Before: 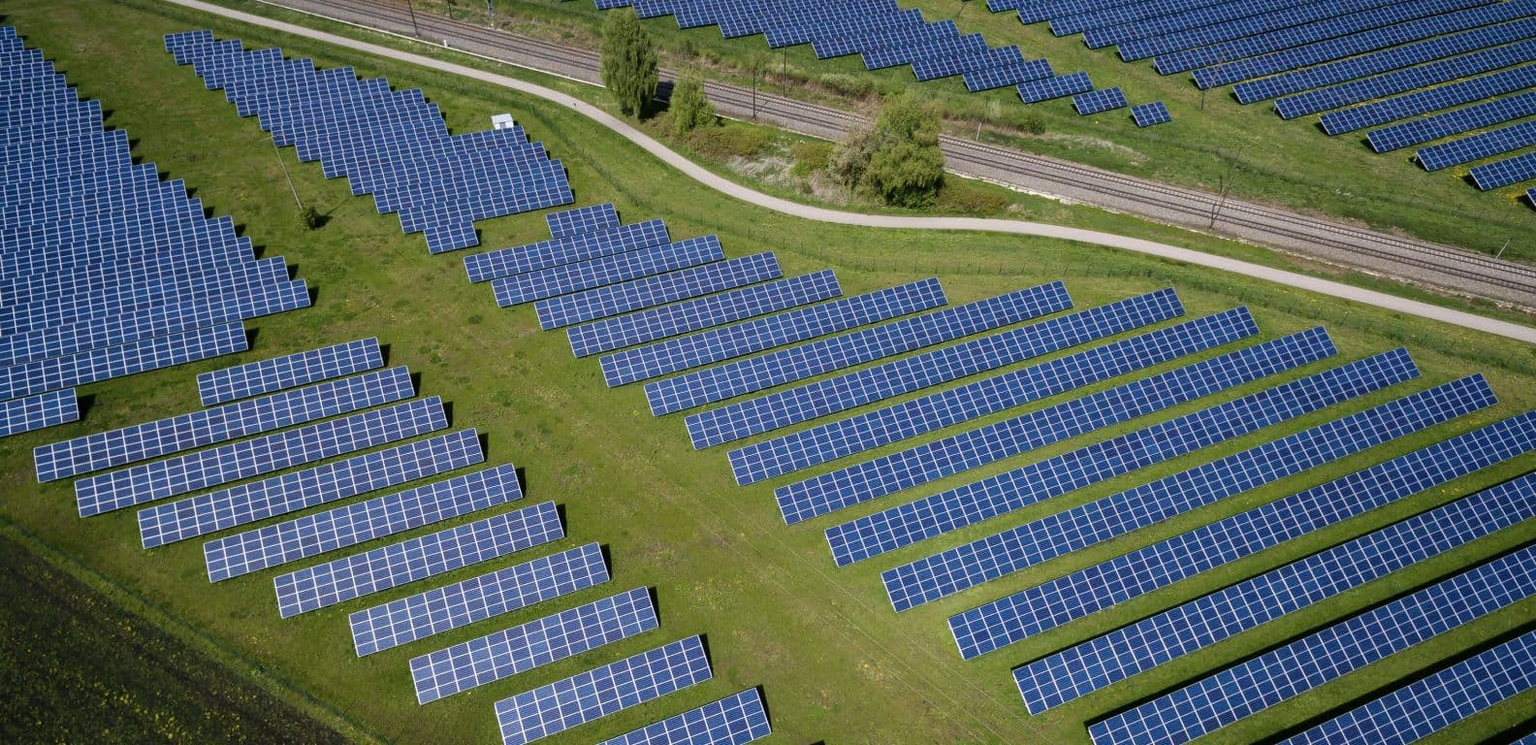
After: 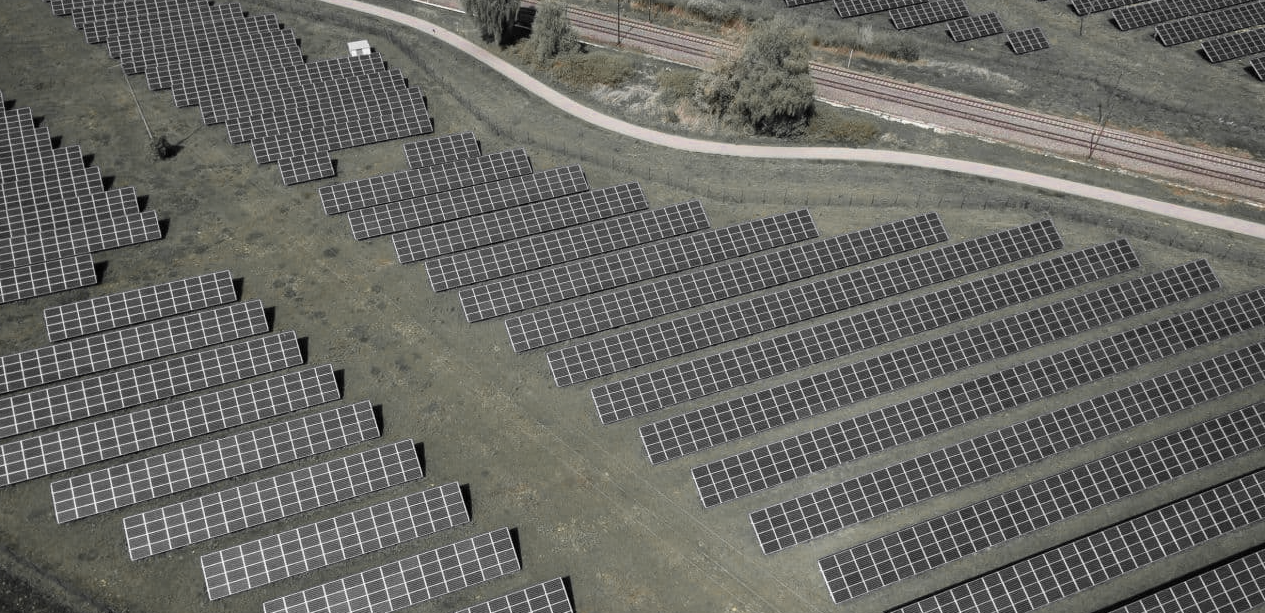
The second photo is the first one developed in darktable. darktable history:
crop and rotate: left 10.071%, top 10.071%, right 10.02%, bottom 10.02%
color zones: curves: ch0 [(0, 0.447) (0.184, 0.543) (0.323, 0.476) (0.429, 0.445) (0.571, 0.443) (0.714, 0.451) (0.857, 0.452) (1, 0.447)]; ch1 [(0, 0.464) (0.176, 0.46) (0.287, 0.177) (0.429, 0.002) (0.571, 0) (0.714, 0) (0.857, 0) (1, 0.464)], mix 20%
